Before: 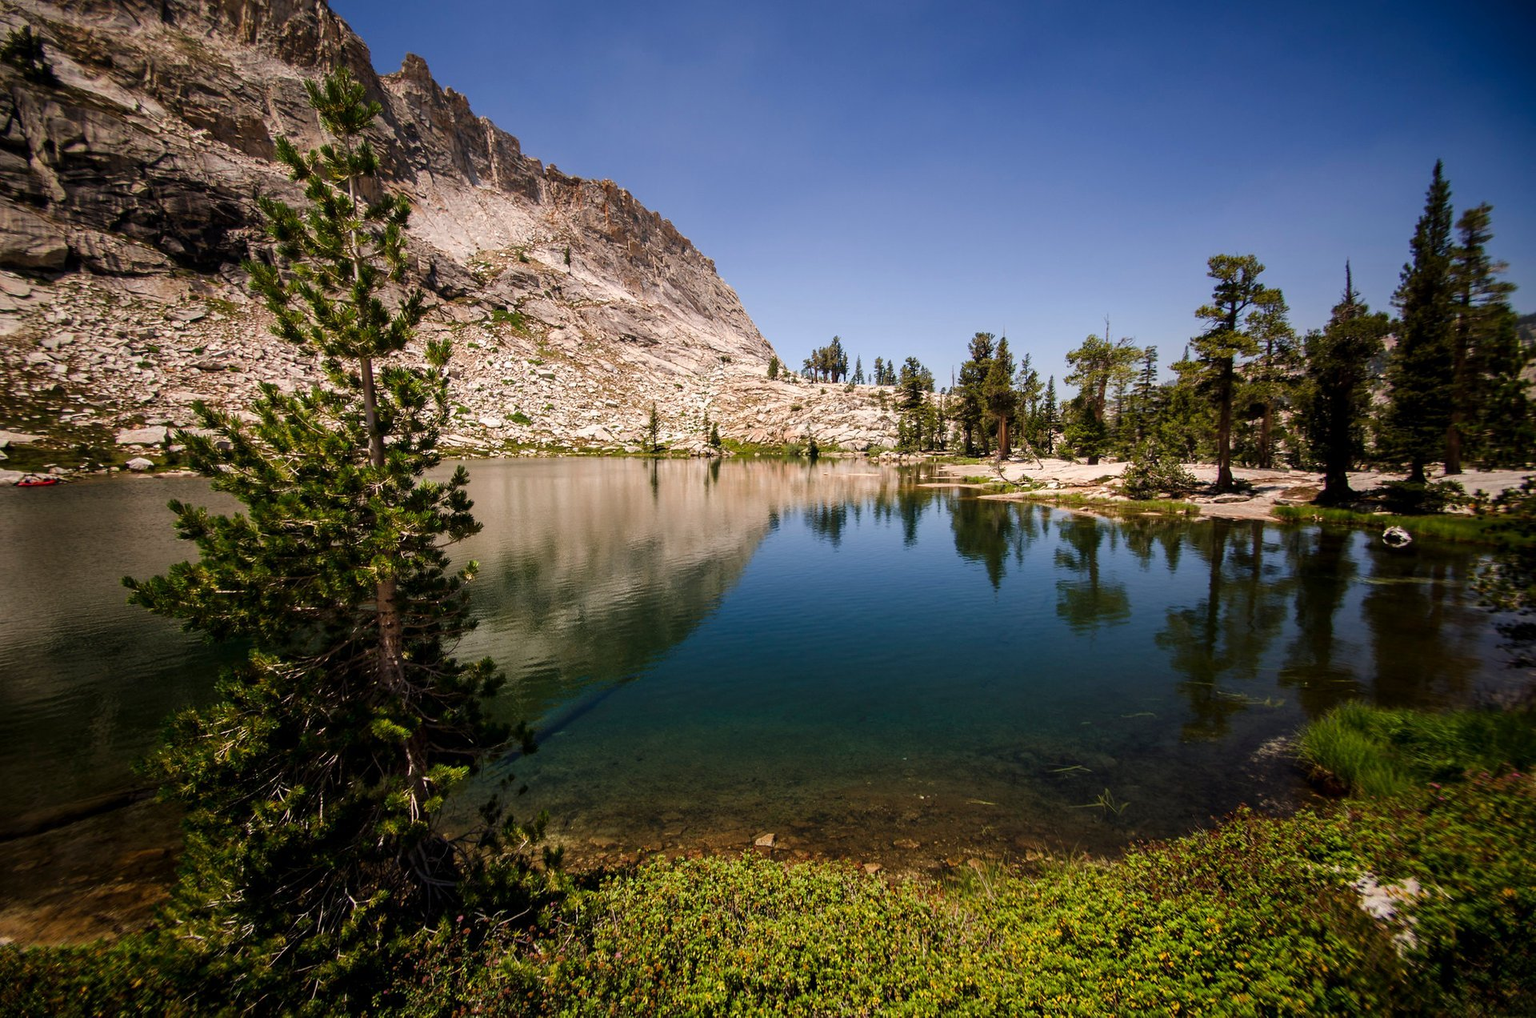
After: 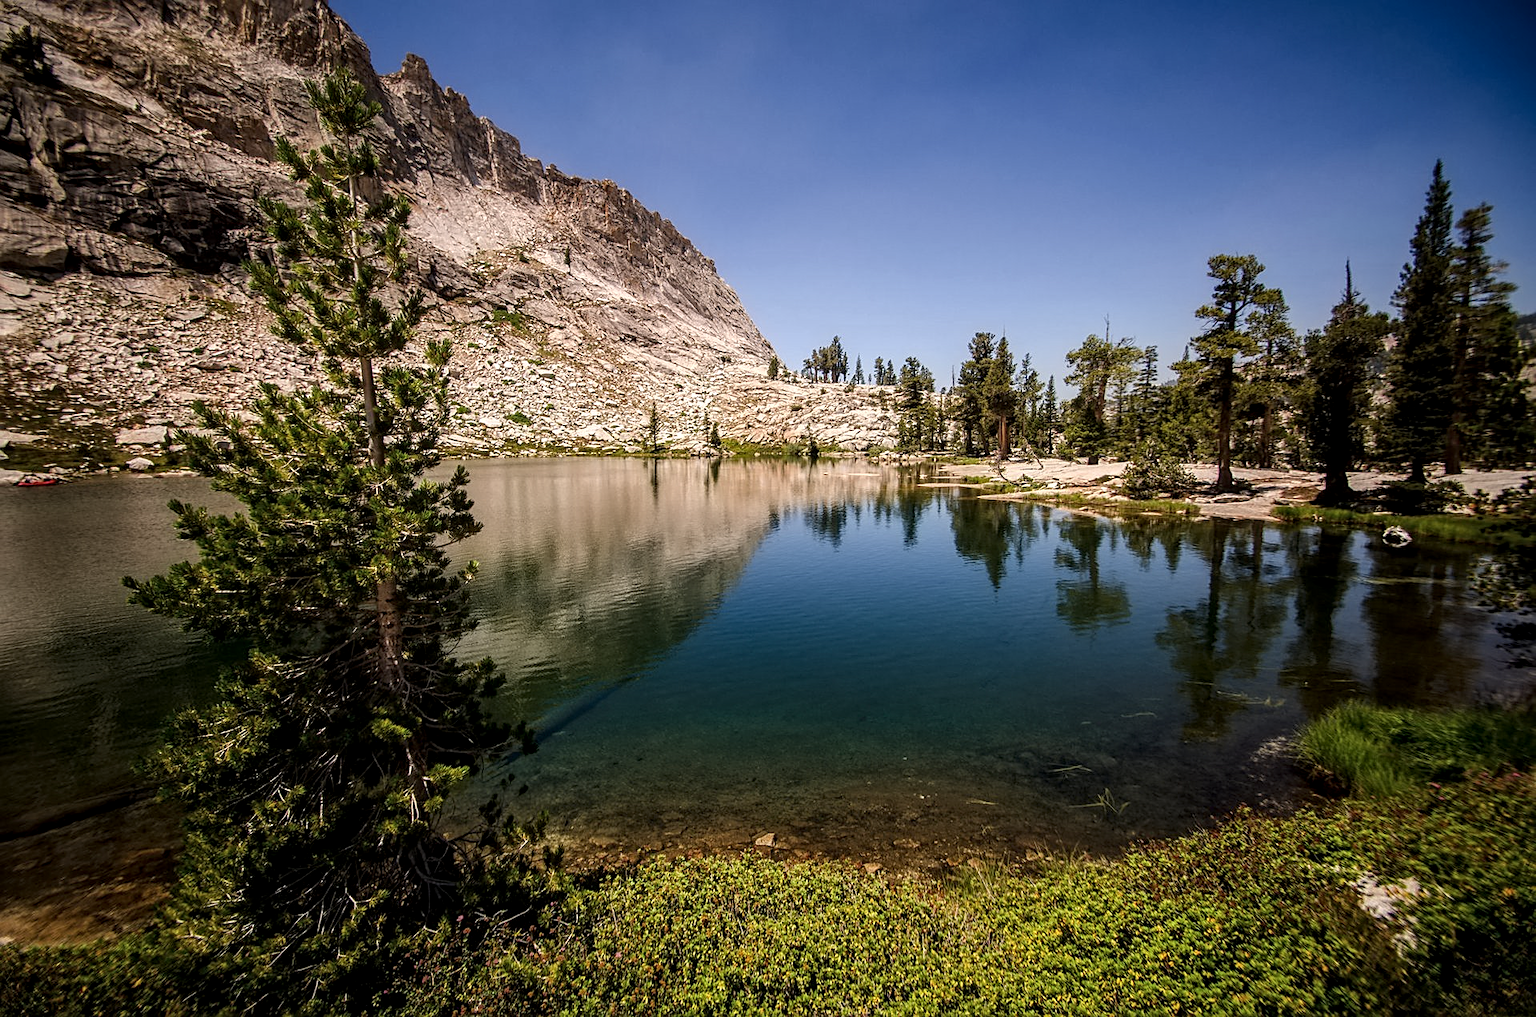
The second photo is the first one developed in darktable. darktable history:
local contrast: on, module defaults
contrast equalizer: octaves 7, y [[0.5 ×6], [0.5 ×6], [0.5 ×6], [0 ×6], [0, 0, 0, 0.581, 0.011, 0]]
sharpen: on, module defaults
